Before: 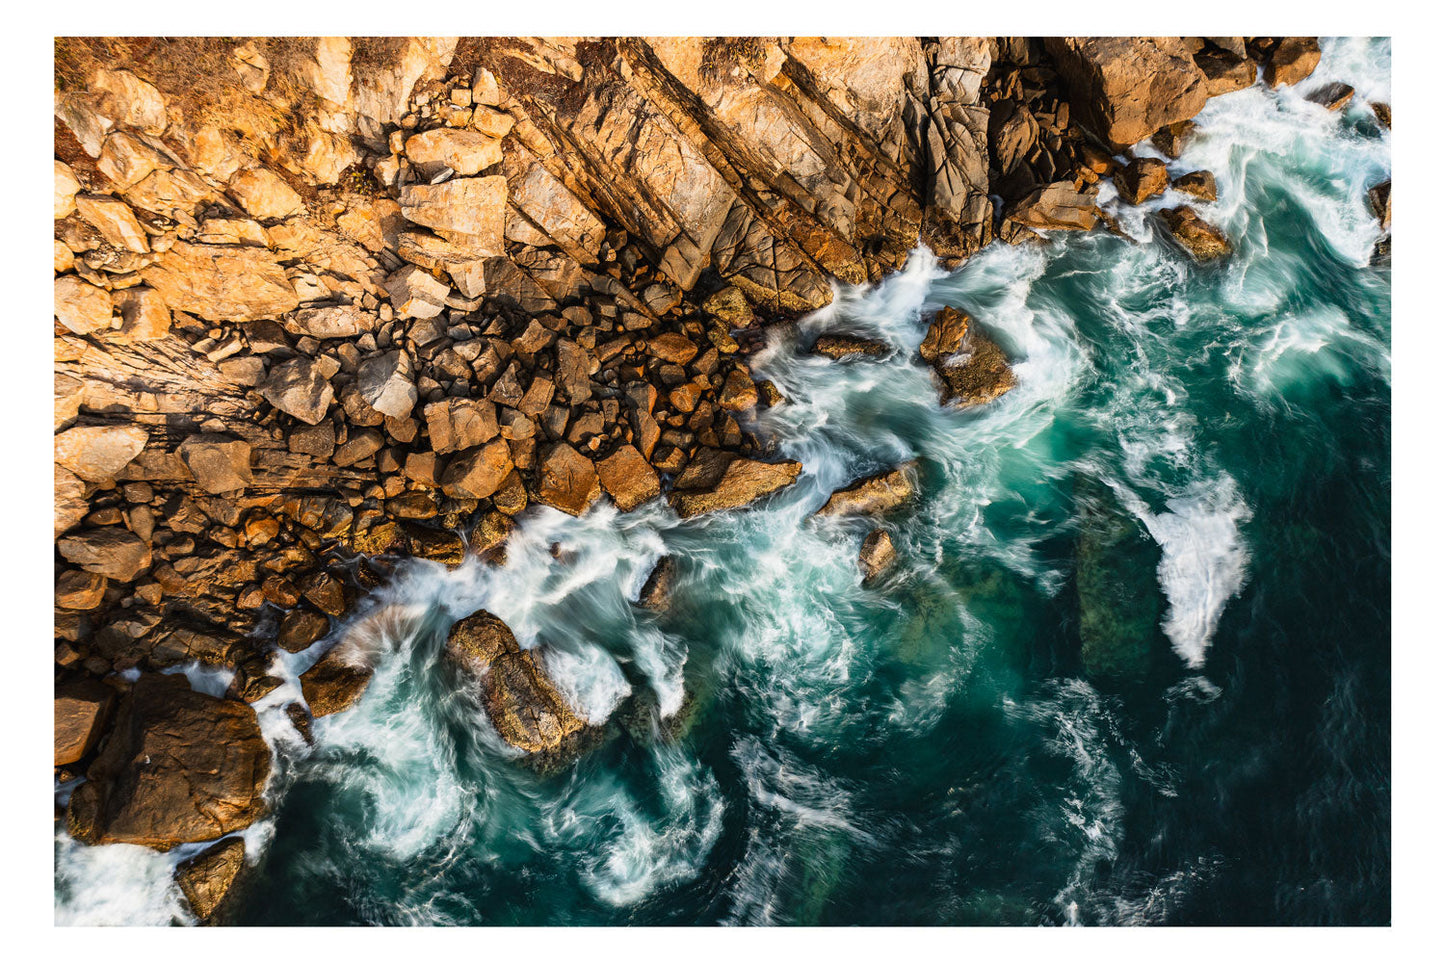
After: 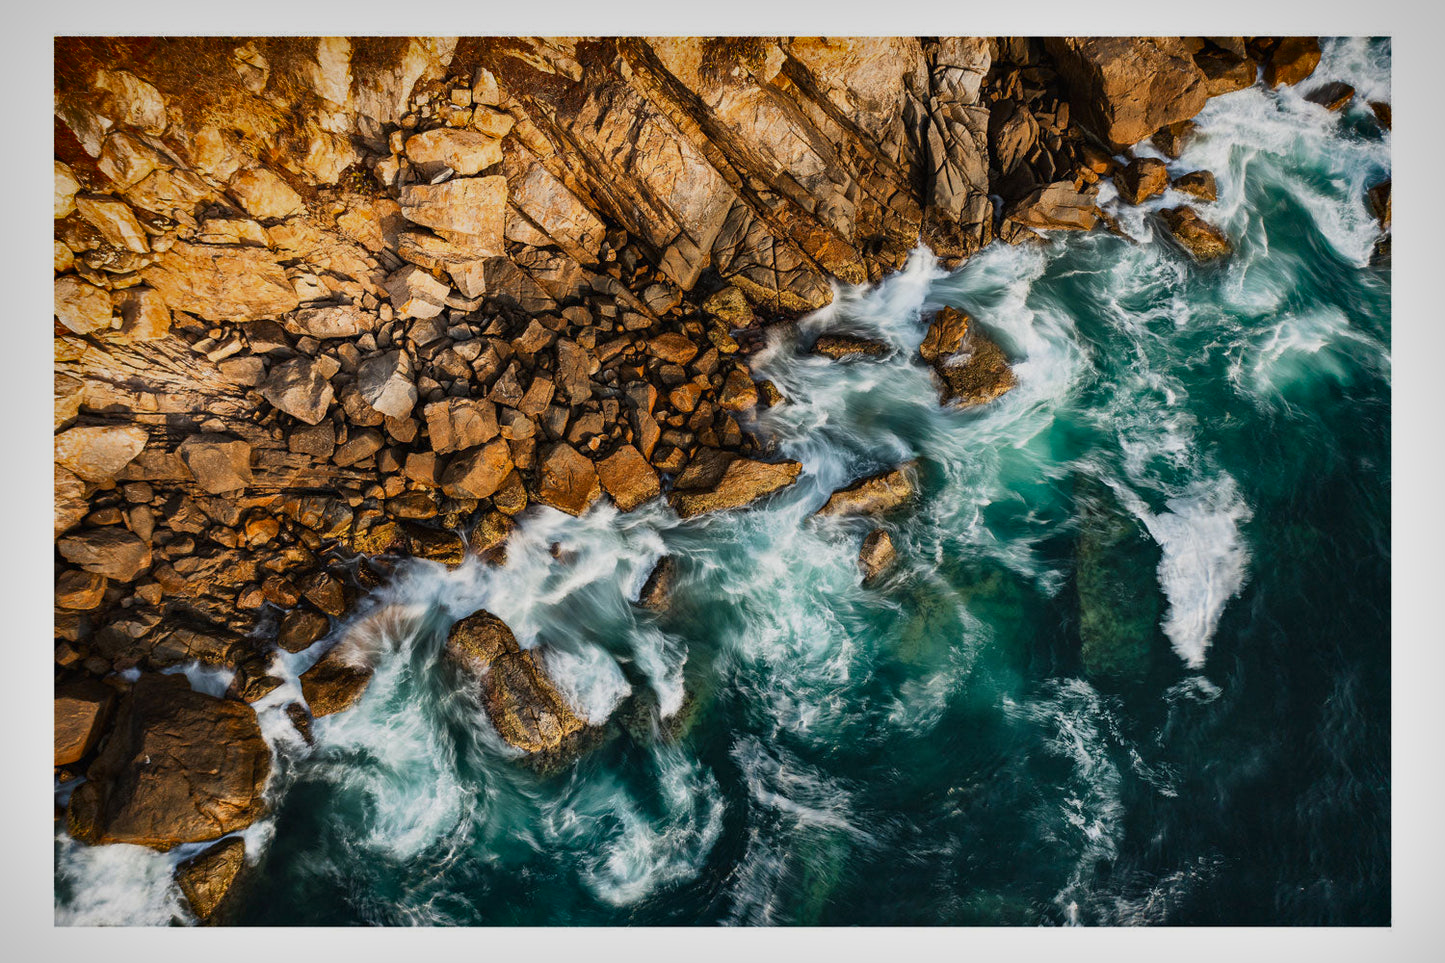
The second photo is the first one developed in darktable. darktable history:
shadows and highlights: shadows 80.6, white point adjustment -9.18, highlights -61.28, soften with gaussian
